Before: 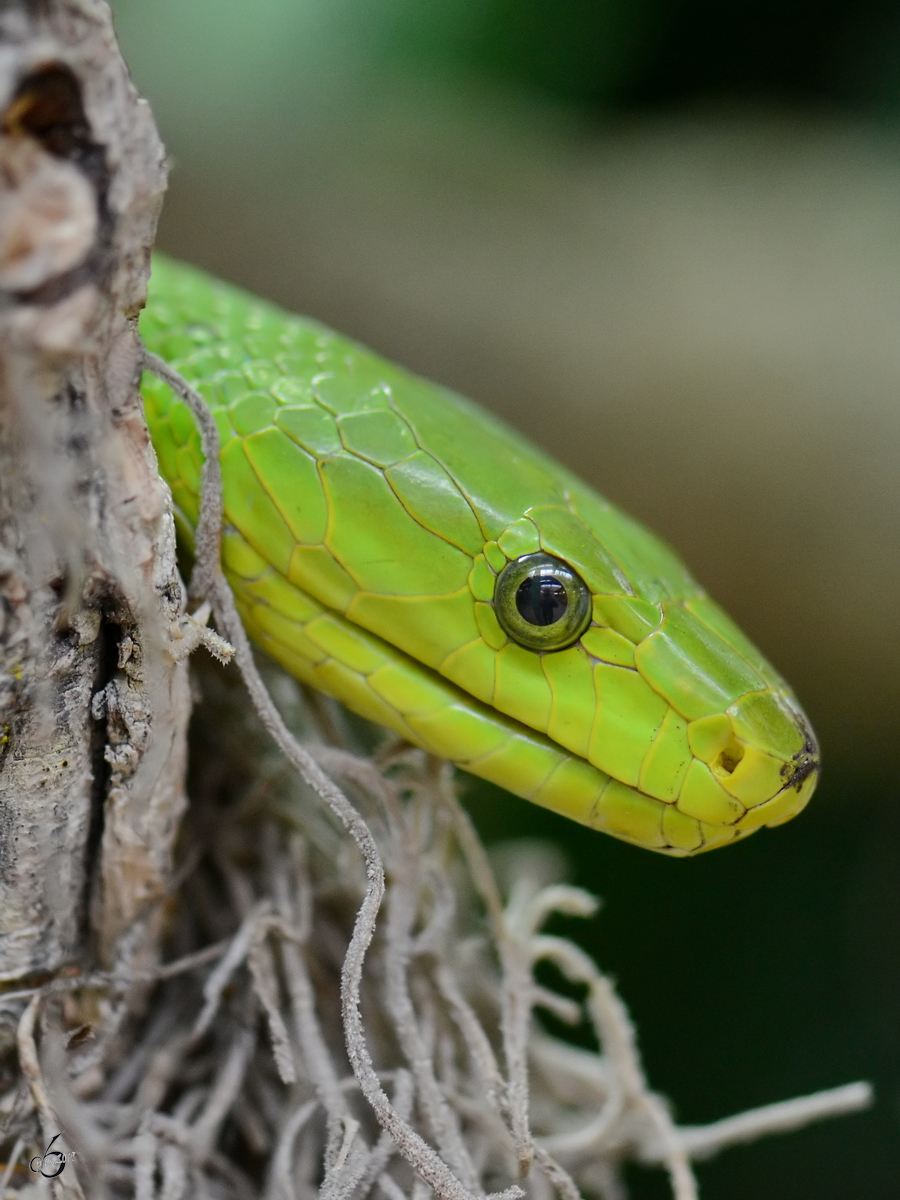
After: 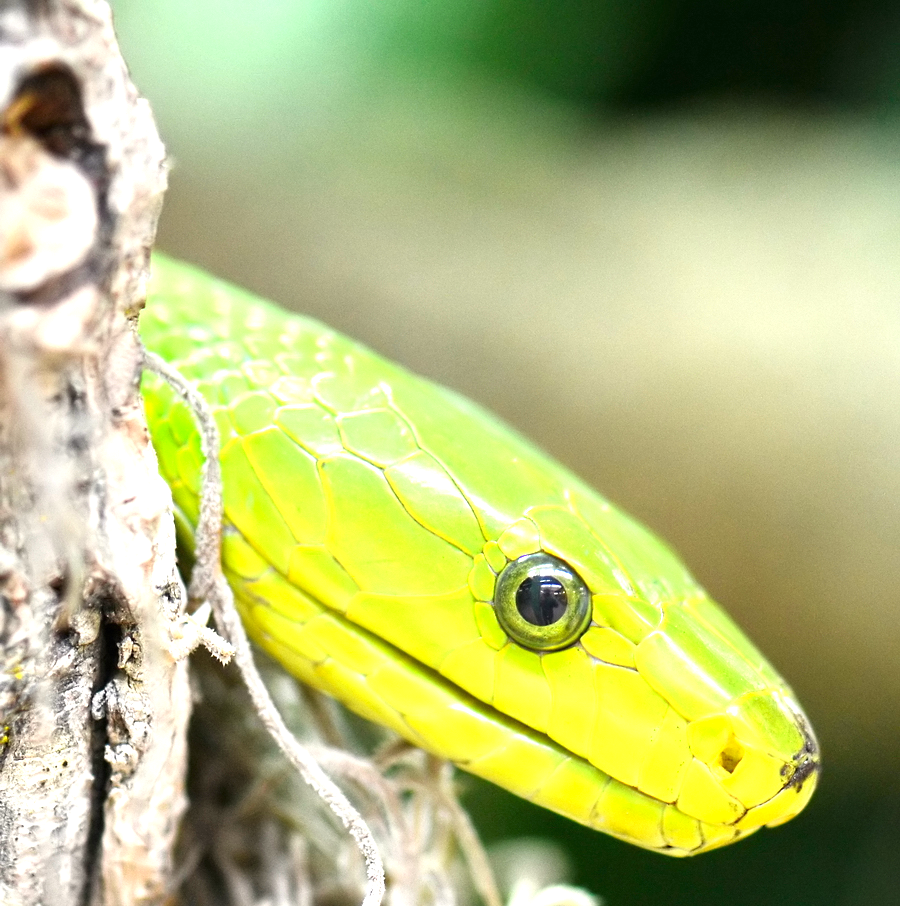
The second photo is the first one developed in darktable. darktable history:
tone equalizer: -8 EV -0.424 EV, -7 EV -0.362 EV, -6 EV -0.336 EV, -5 EV -0.218 EV, -3 EV 0.229 EV, -2 EV 0.334 EV, -1 EV 0.365 EV, +0 EV 0.412 EV
exposure: black level correction 0, exposure 1.406 EV, compensate highlight preservation false
crop: bottom 24.496%
color correction: highlights b* 2.97
